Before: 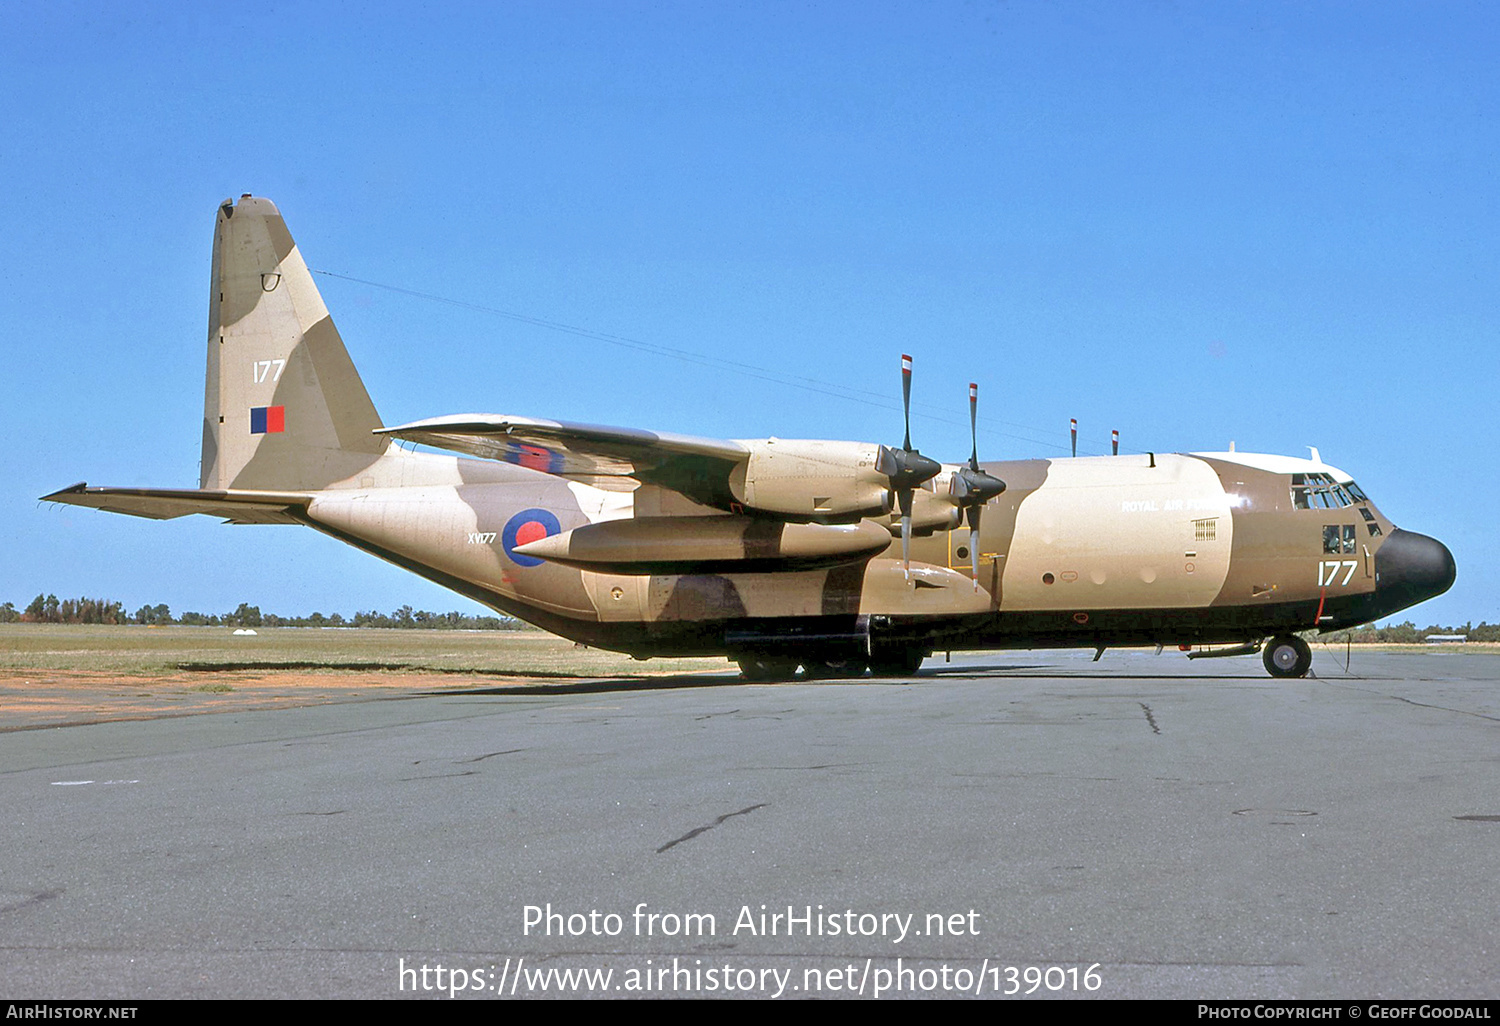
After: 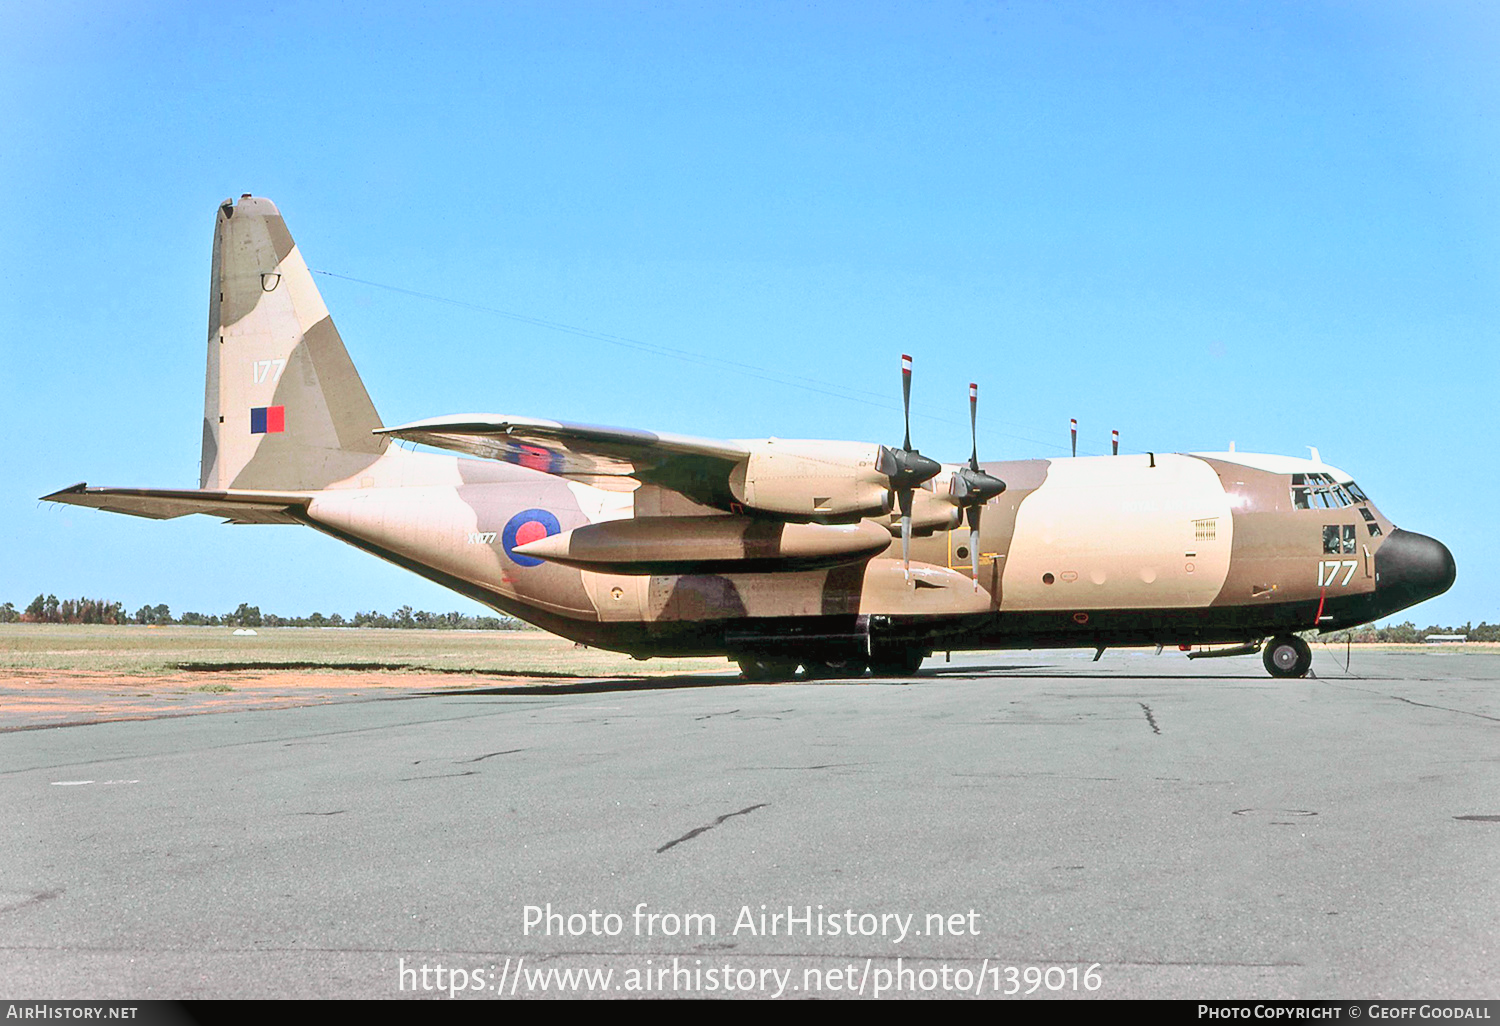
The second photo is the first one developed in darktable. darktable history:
vignetting: fall-off start 100%, brightness 0.3, saturation 0
white balance: emerald 1
tone curve: curves: ch0 [(0, 0.026) (0.172, 0.194) (0.398, 0.437) (0.469, 0.544) (0.612, 0.741) (0.845, 0.926) (1, 0.968)]; ch1 [(0, 0) (0.437, 0.453) (0.472, 0.467) (0.502, 0.502) (0.531, 0.546) (0.574, 0.583) (0.617, 0.64) (0.699, 0.749) (0.859, 0.919) (1, 1)]; ch2 [(0, 0) (0.33, 0.301) (0.421, 0.443) (0.476, 0.502) (0.511, 0.504) (0.553, 0.553) (0.595, 0.586) (0.664, 0.664) (1, 1)], color space Lab, independent channels, preserve colors none
